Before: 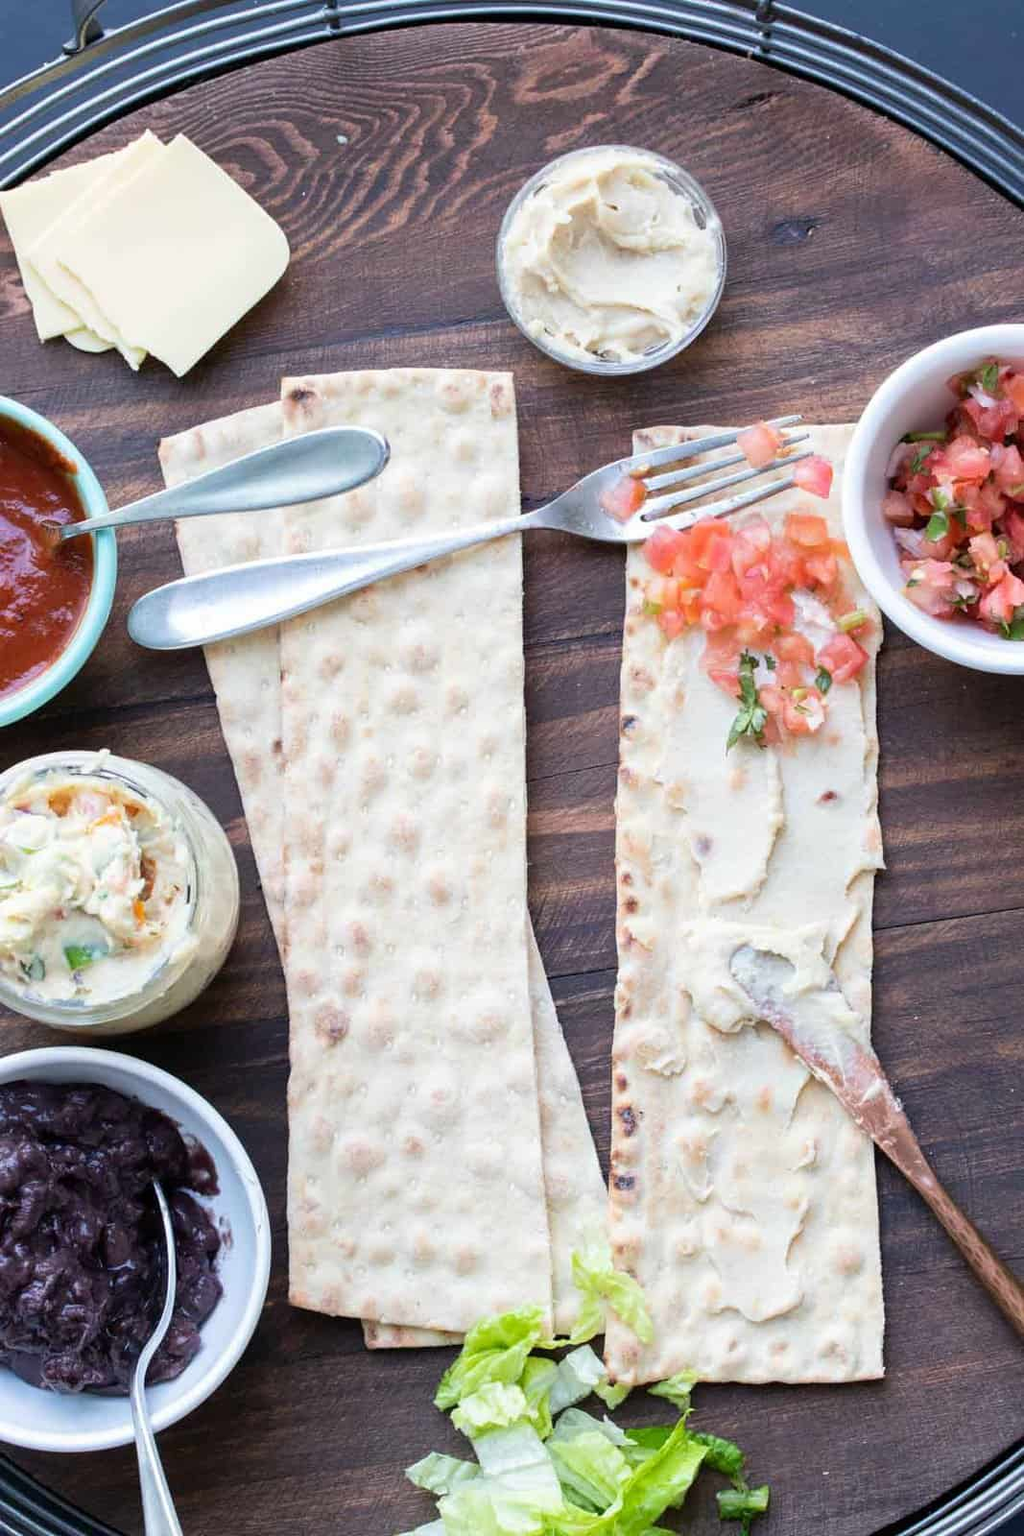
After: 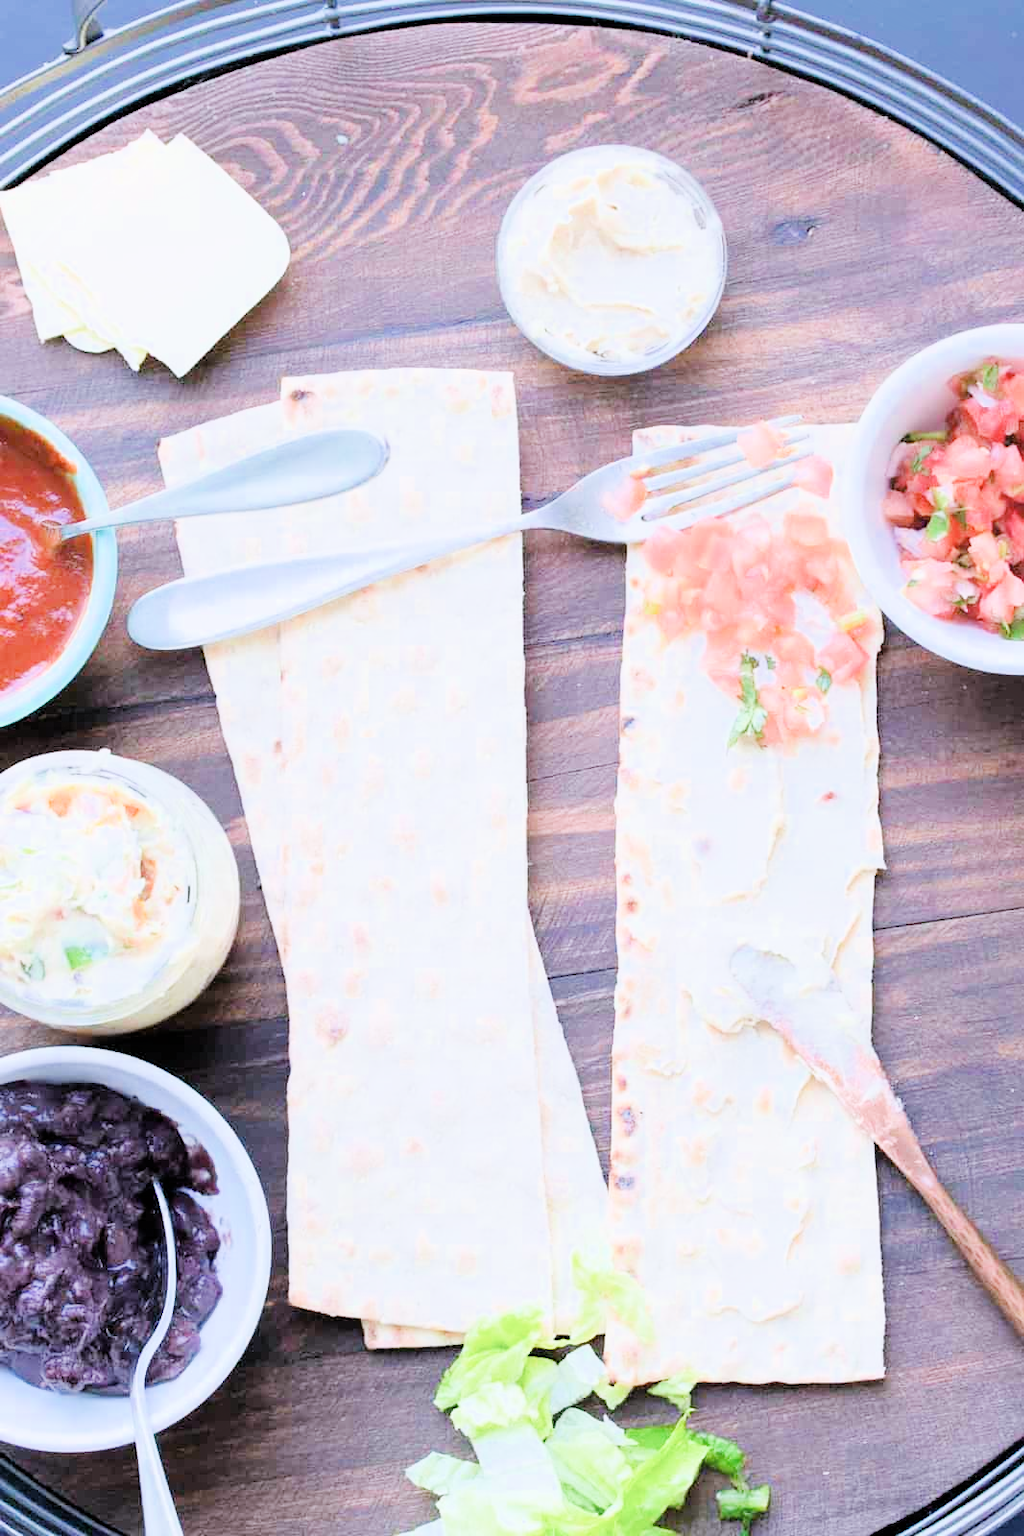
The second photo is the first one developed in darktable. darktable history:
exposure: black level correction 0, exposure 2.103 EV, compensate exposure bias true, compensate highlight preservation false
filmic rgb: black relative exposure -4.21 EV, white relative exposure 5.11 EV, hardness 2.06, contrast 1.163
contrast equalizer: y [[0.46, 0.454, 0.451, 0.451, 0.455, 0.46], [0.5 ×6], [0.5 ×6], [0 ×6], [0 ×6]]
color calibration: illuminant as shot in camera, x 0.358, y 0.373, temperature 4628.91 K
